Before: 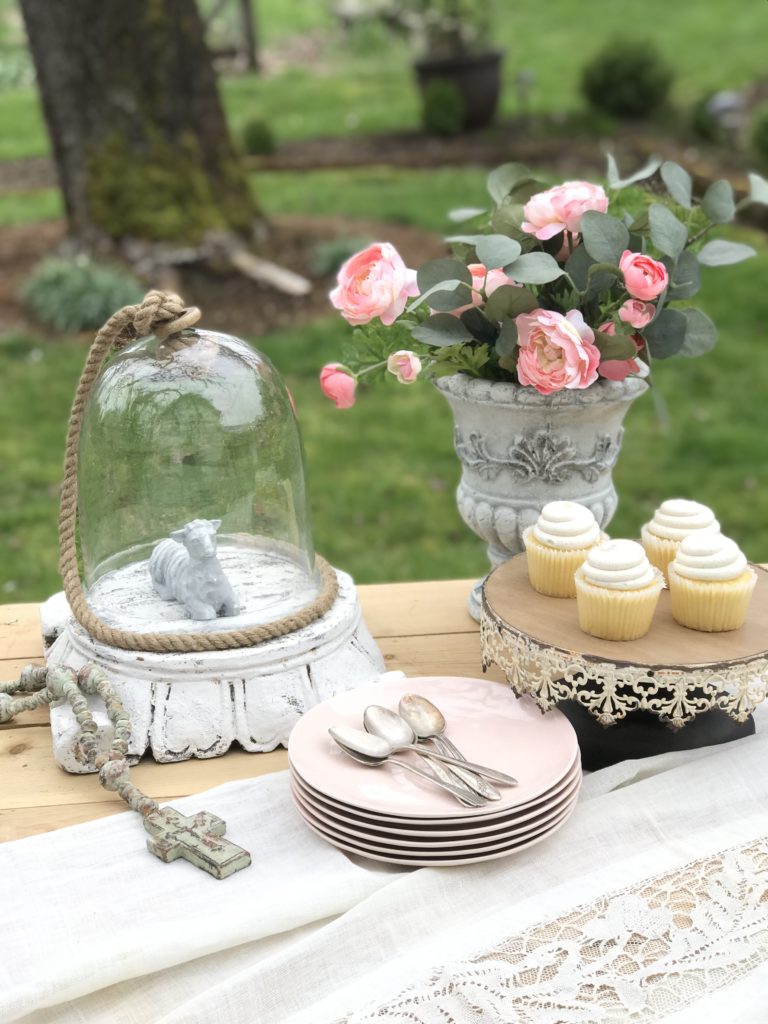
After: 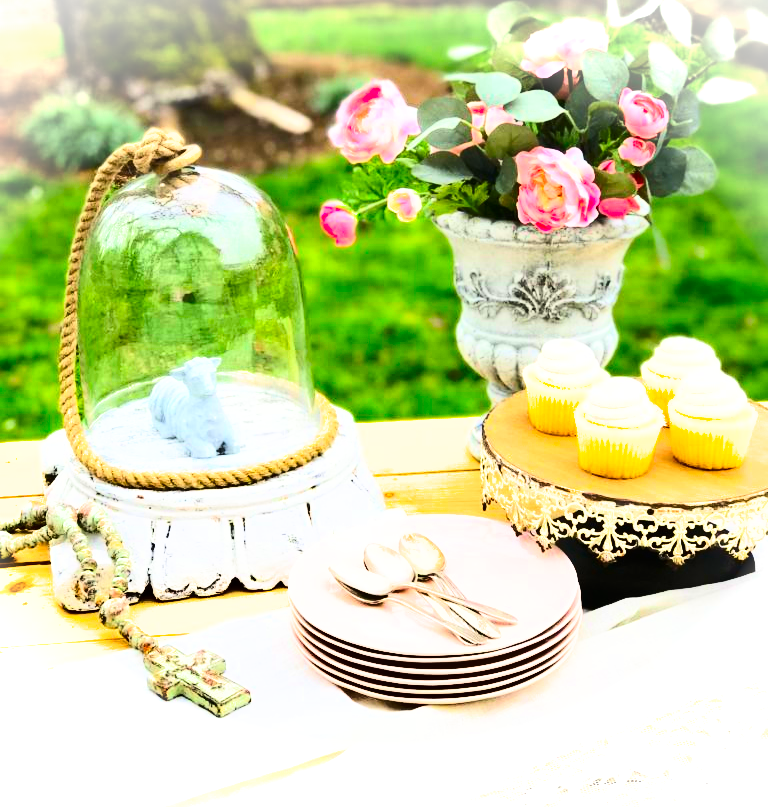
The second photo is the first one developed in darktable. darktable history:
base curve: curves: ch0 [(0, 0) (0.012, 0.01) (0.073, 0.168) (0.31, 0.711) (0.645, 0.957) (1, 1)], preserve colors average RGB
shadows and highlights: radius 105.89, shadows 45.82, highlights -66.83, low approximation 0.01, soften with gaussian
crop and rotate: top 15.886%, bottom 5.304%
vignetting: fall-off start 100.76%, fall-off radius 71.95%, brightness 0.99, saturation -0.49, width/height ratio 1.17, unbound false
contrast brightness saturation: contrast 0.199, brightness 0.198, saturation 0.814
